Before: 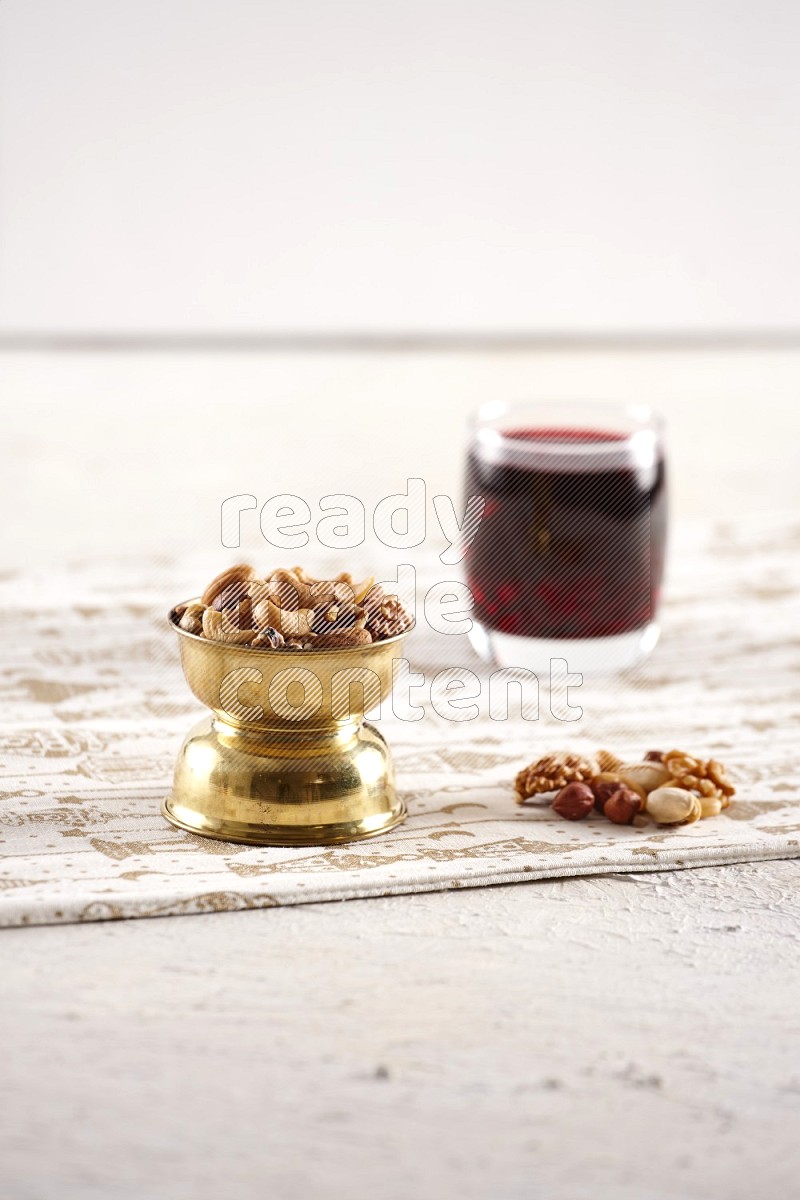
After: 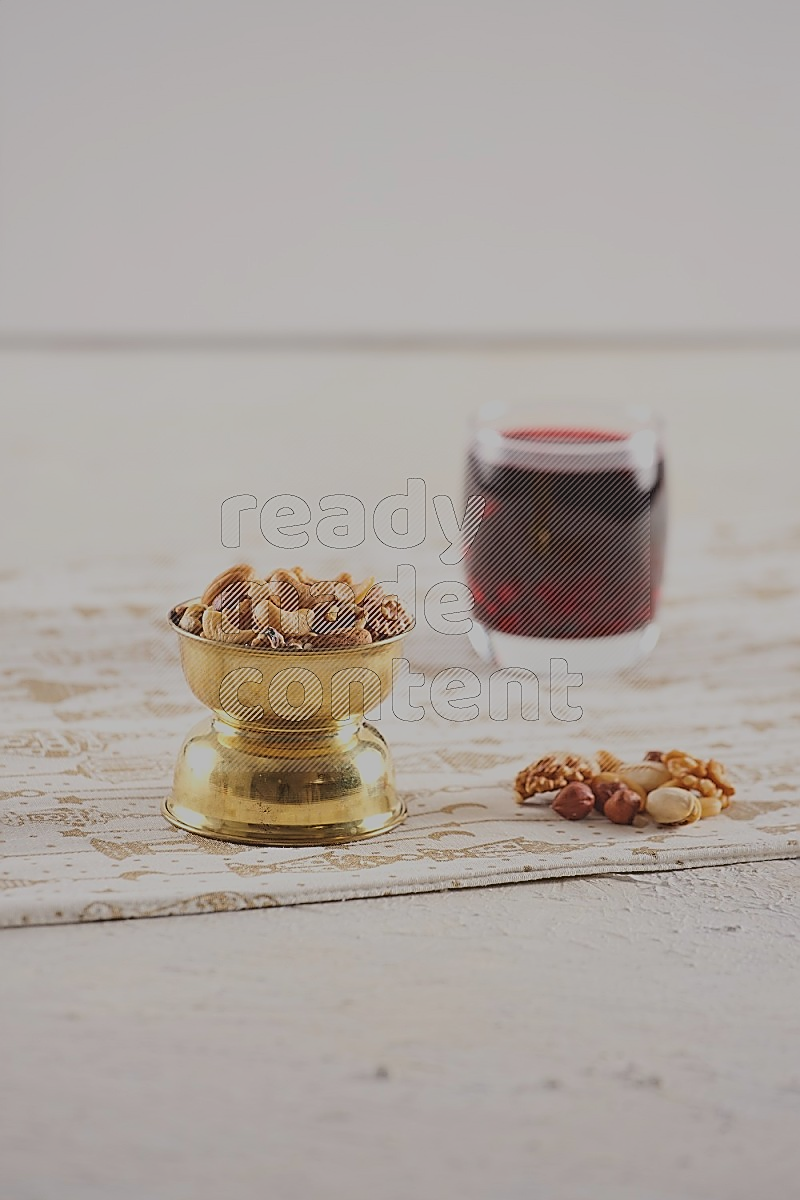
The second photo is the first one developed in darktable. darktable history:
levels: mode automatic, gray 50.8%
sharpen: radius 1.4, amount 1.25, threshold 0.7
contrast brightness saturation: contrast -0.08, brightness -0.04, saturation -0.11
global tonemap: drago (0.7, 100)
